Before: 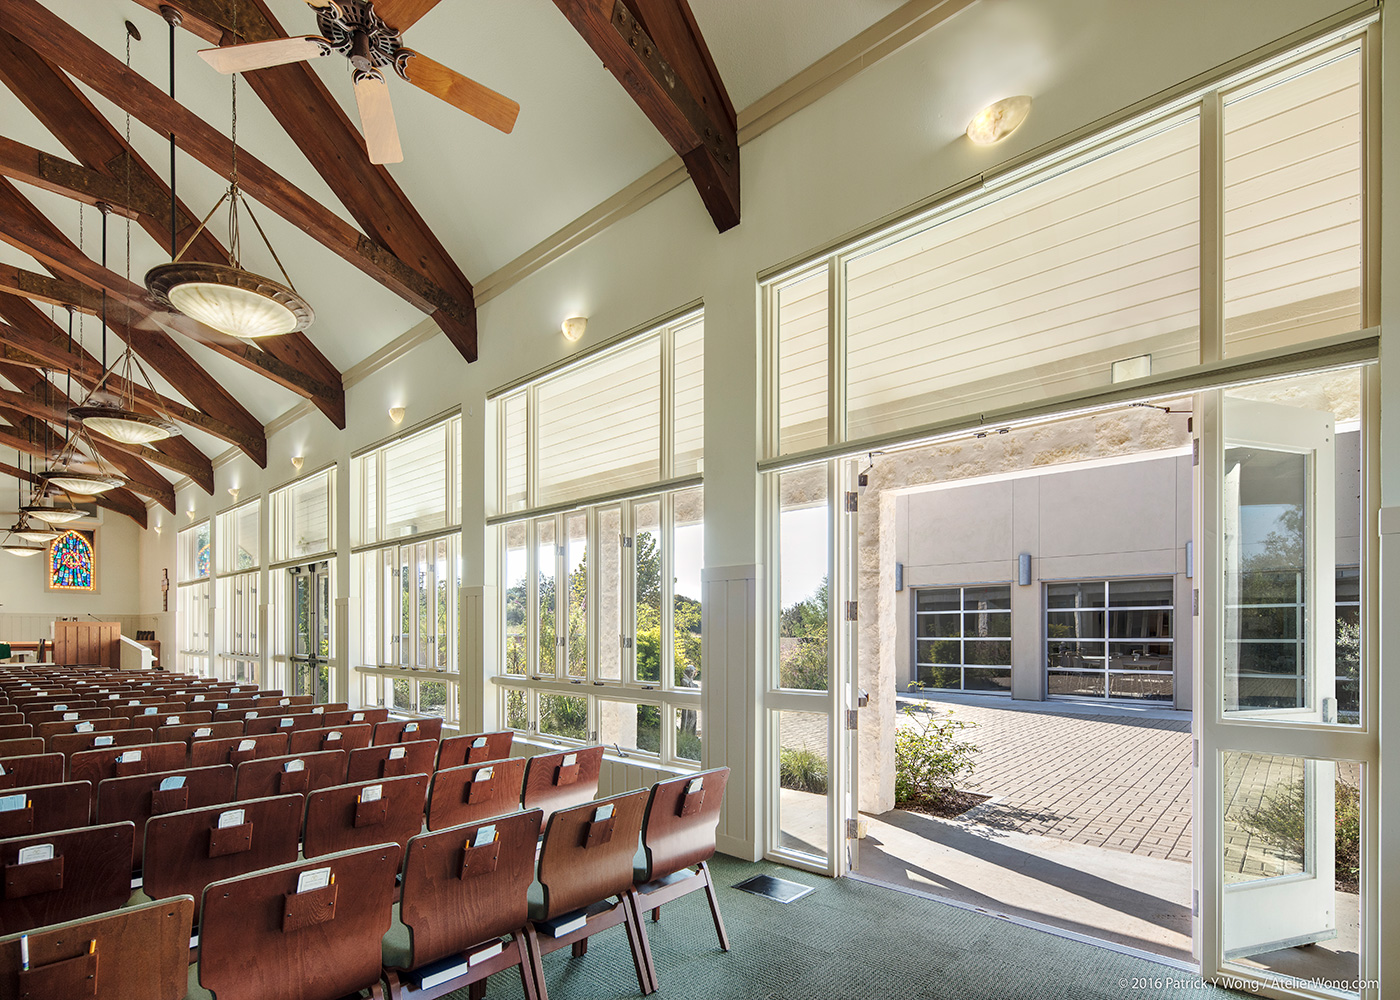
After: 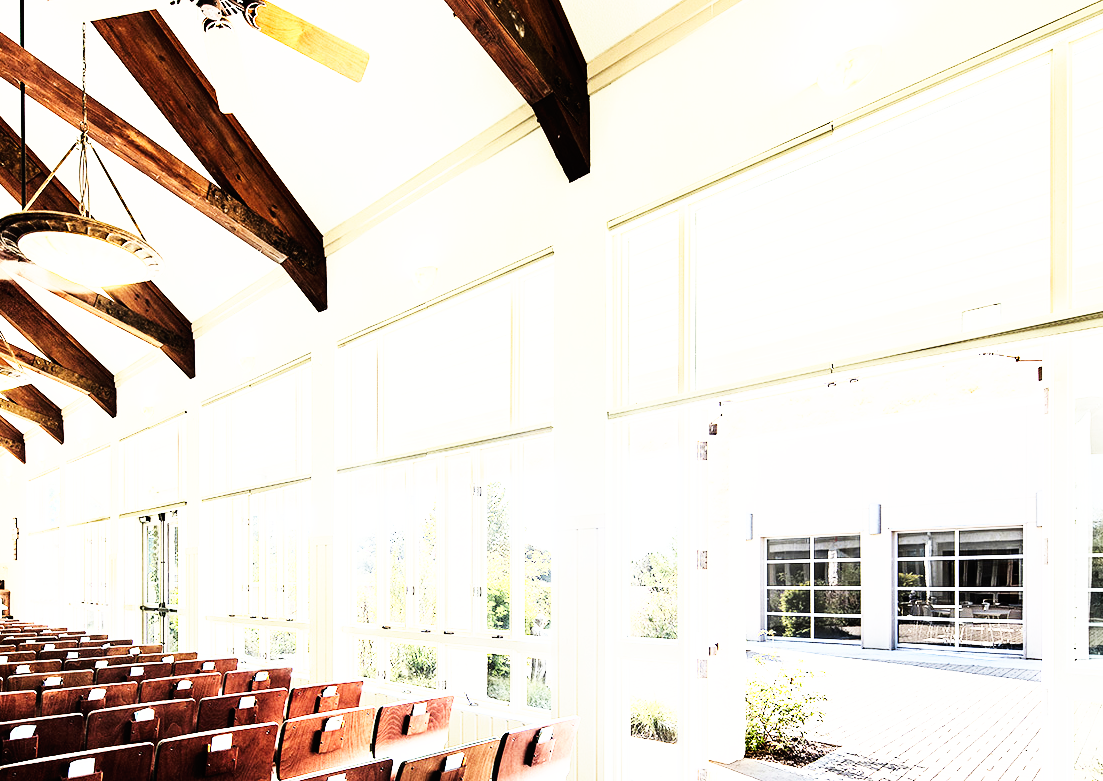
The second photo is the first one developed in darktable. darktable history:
crop and rotate: left 10.77%, top 5.1%, right 10.41%, bottom 16.76%
rgb curve: curves: ch0 [(0, 0) (0.21, 0.15) (0.24, 0.21) (0.5, 0.75) (0.75, 0.96) (0.89, 0.99) (1, 1)]; ch1 [(0, 0.02) (0.21, 0.13) (0.25, 0.2) (0.5, 0.67) (0.75, 0.9) (0.89, 0.97) (1, 1)]; ch2 [(0, 0.02) (0.21, 0.13) (0.25, 0.2) (0.5, 0.67) (0.75, 0.9) (0.89, 0.97) (1, 1)], compensate middle gray true
base curve: curves: ch0 [(0, 0) (0.007, 0.004) (0.027, 0.03) (0.046, 0.07) (0.207, 0.54) (0.442, 0.872) (0.673, 0.972) (1, 1)], preserve colors none
